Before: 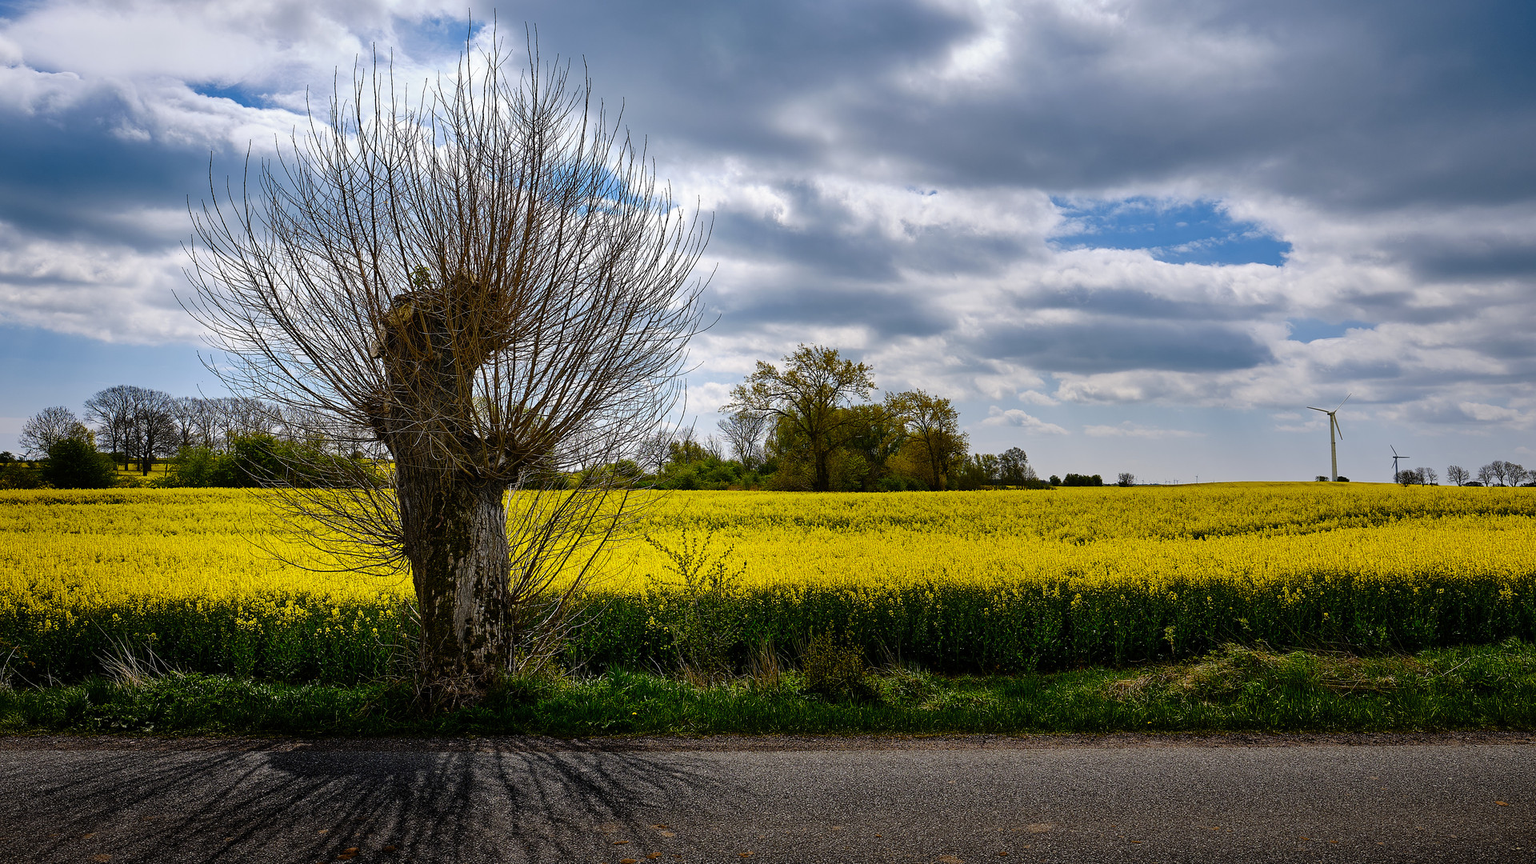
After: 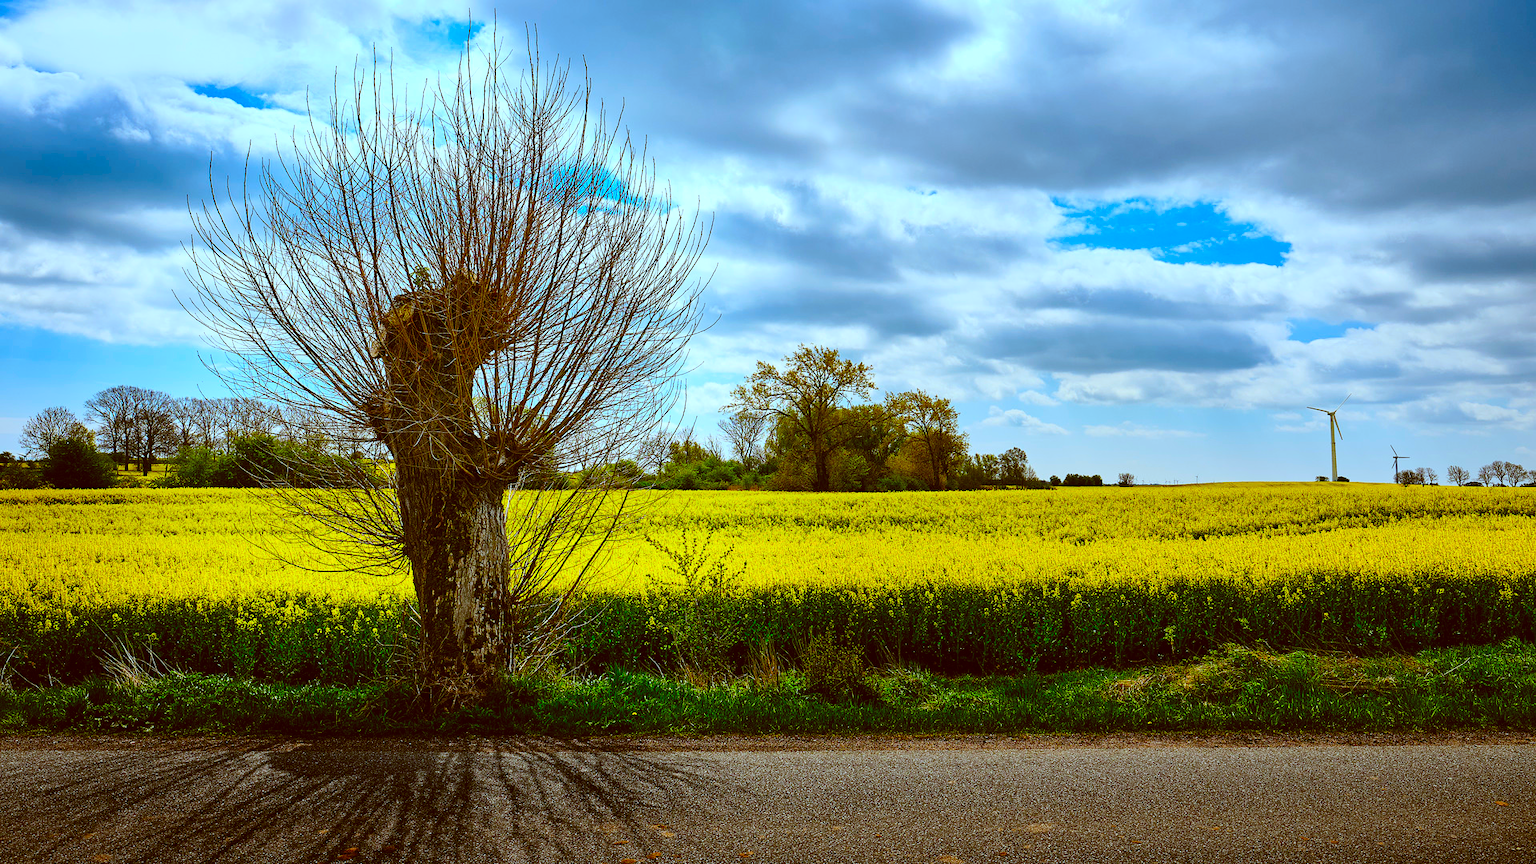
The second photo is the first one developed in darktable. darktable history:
contrast brightness saturation: contrast 0.2, brightness 0.2, saturation 0.8
white balance: emerald 1
color correction: highlights a* -14.62, highlights b* -16.22, shadows a* 10.12, shadows b* 29.4
